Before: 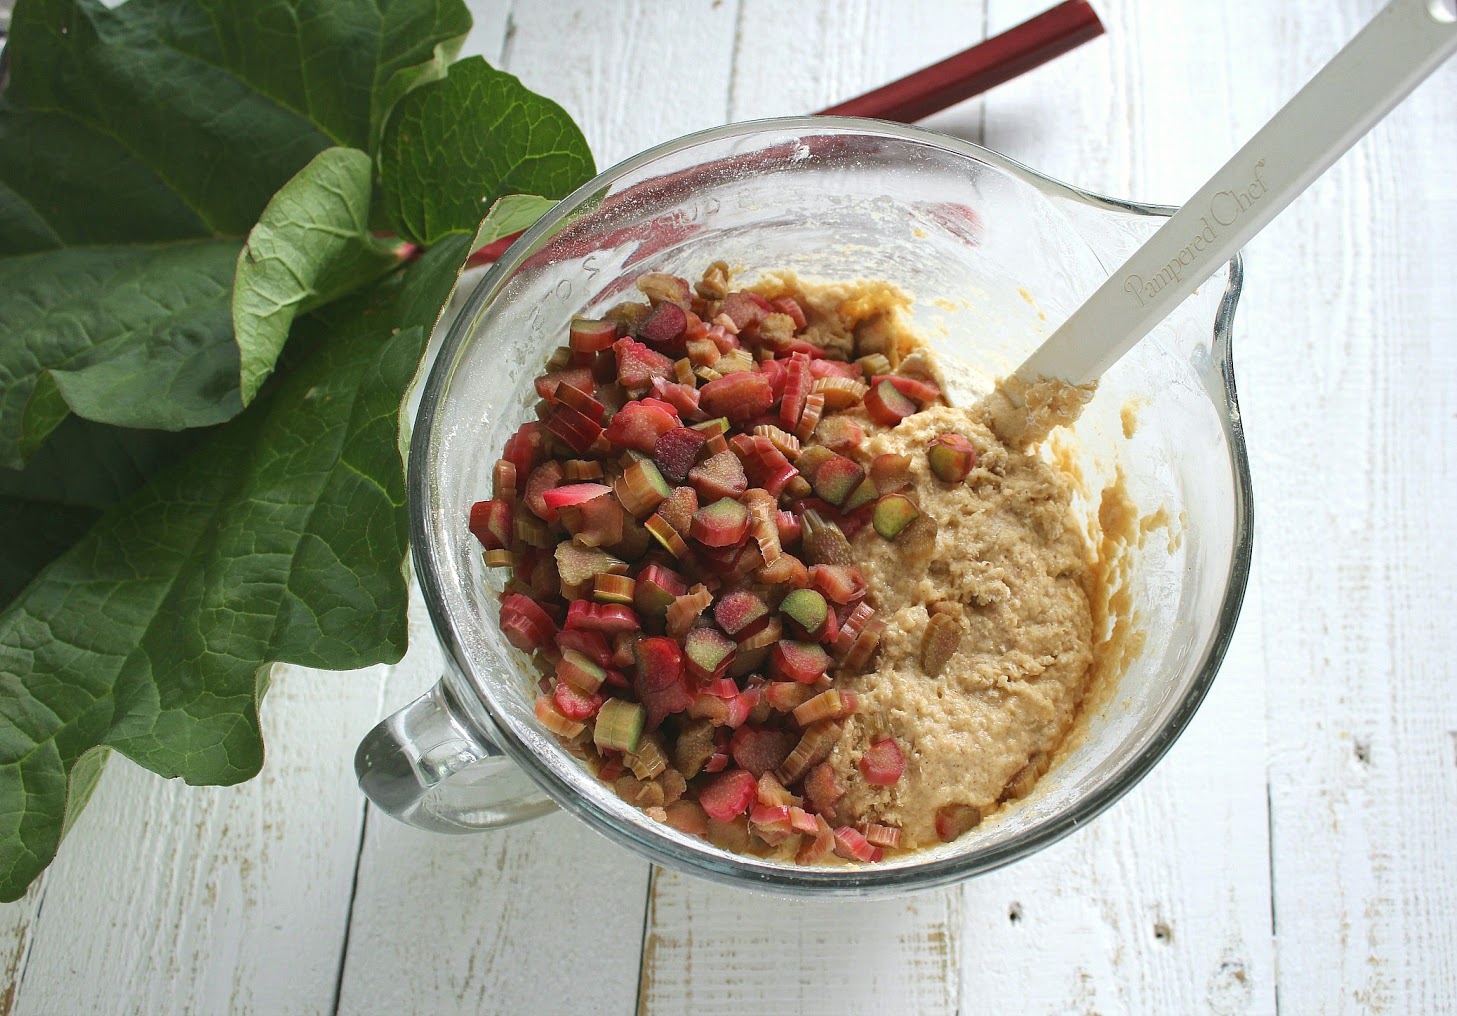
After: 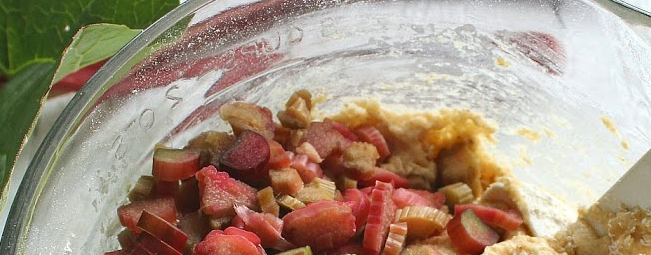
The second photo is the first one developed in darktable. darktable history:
shadows and highlights: low approximation 0.01, soften with gaussian
crop: left 28.64%, top 16.832%, right 26.637%, bottom 58.055%
